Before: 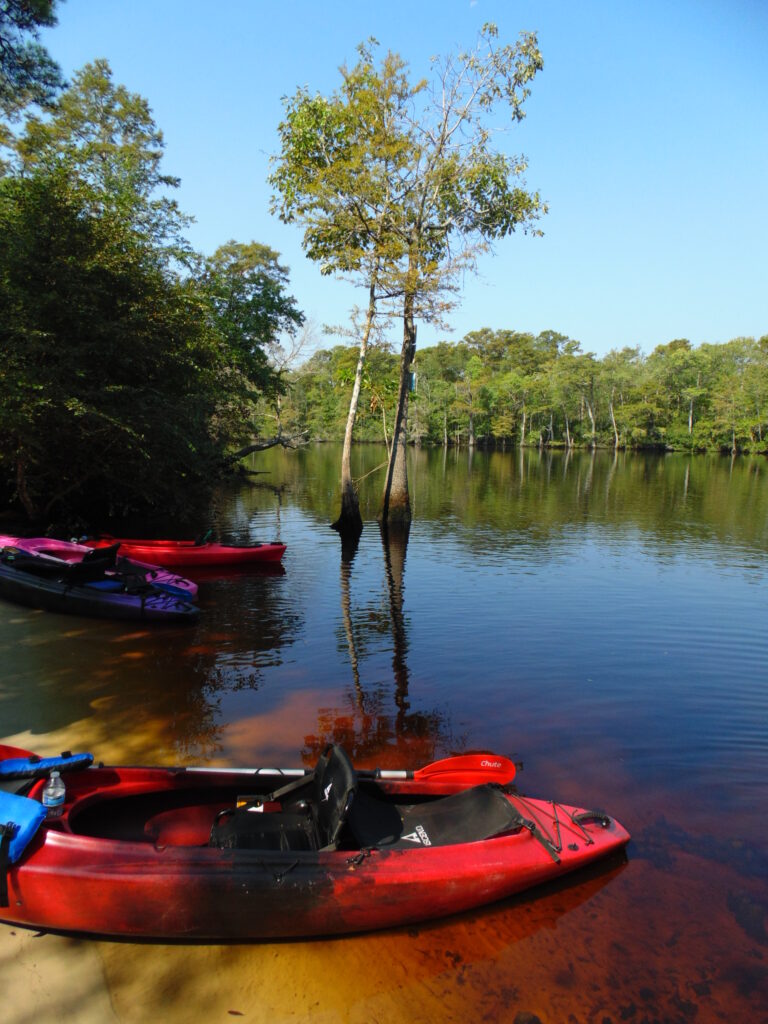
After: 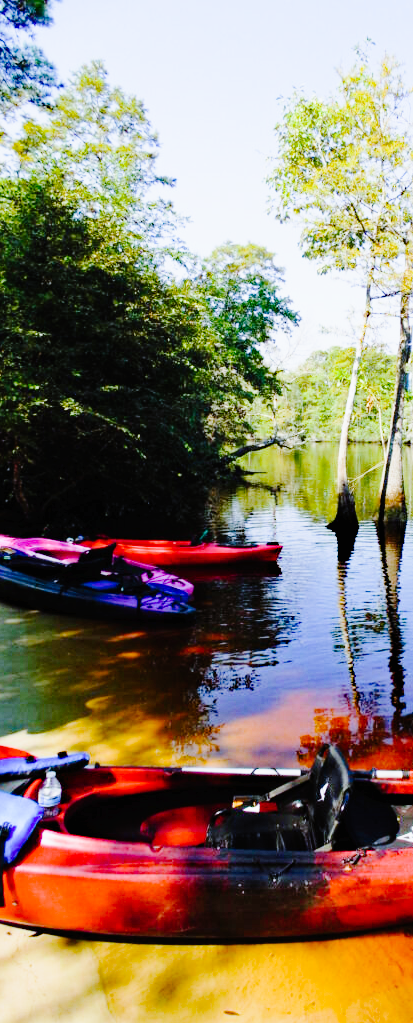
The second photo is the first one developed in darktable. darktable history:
crop: left 0.587%, right 45.588%, bottom 0.086%
white balance: red 0.948, green 1.02, blue 1.176
tone equalizer: on, module defaults
exposure: black level correction 0.001, exposure 1.129 EV, compensate exposure bias true, compensate highlight preservation false
haze removal: strength 0.4, distance 0.22, compatibility mode true, adaptive false
sigmoid: on, module defaults
tone curve: curves: ch0 [(0, 0) (0.003, 0.012) (0.011, 0.014) (0.025, 0.019) (0.044, 0.028) (0.069, 0.039) (0.1, 0.056) (0.136, 0.093) (0.177, 0.147) (0.224, 0.214) (0.277, 0.29) (0.335, 0.381) (0.399, 0.476) (0.468, 0.557) (0.543, 0.635) (0.623, 0.697) (0.709, 0.764) (0.801, 0.831) (0.898, 0.917) (1, 1)], preserve colors none
